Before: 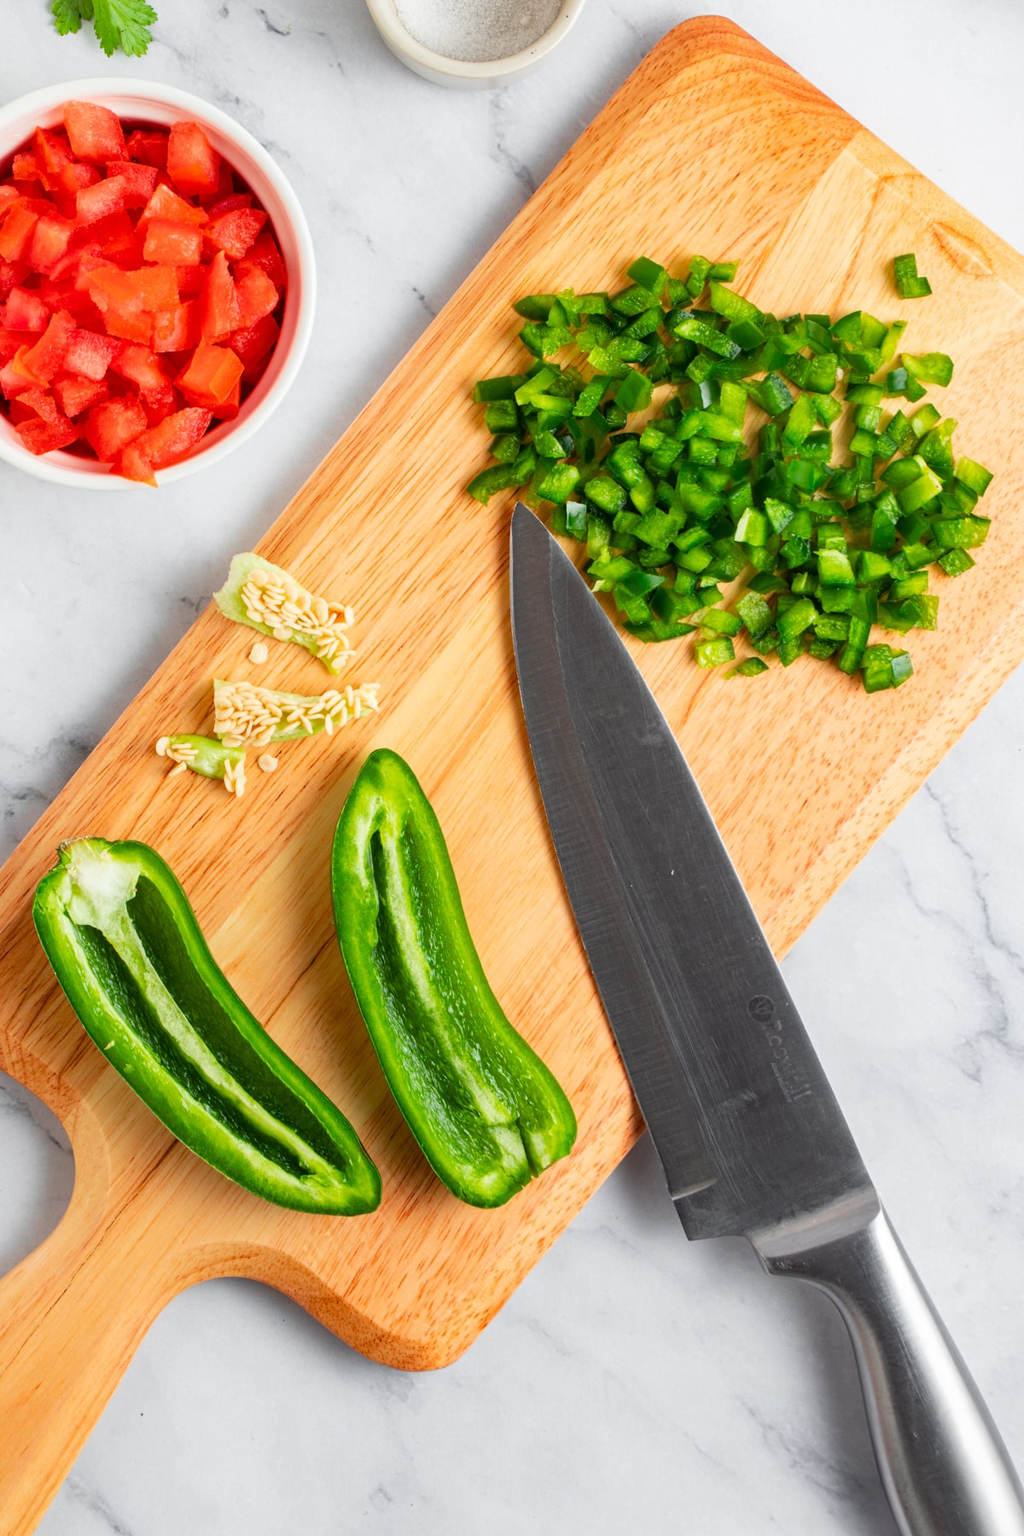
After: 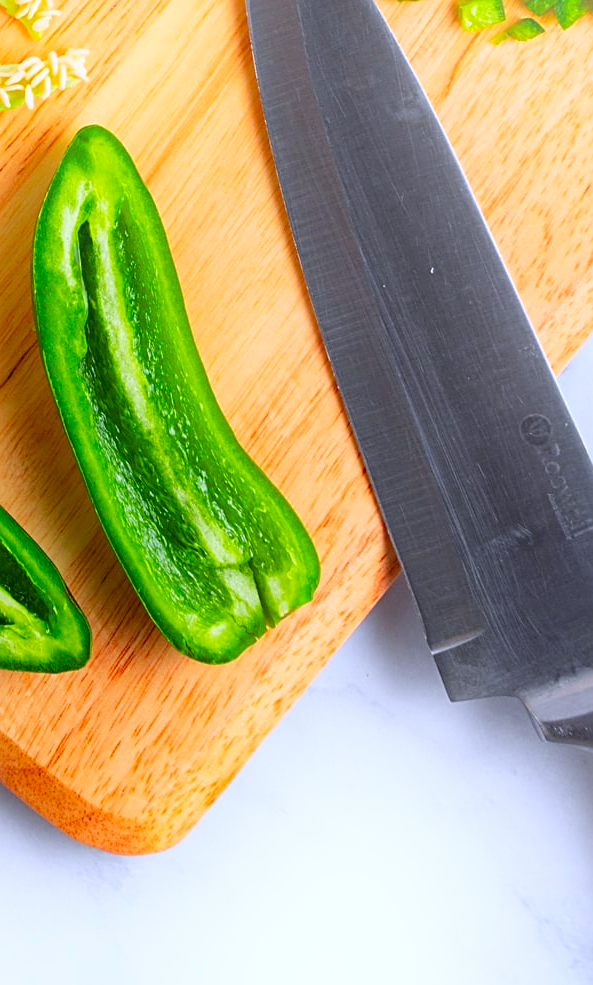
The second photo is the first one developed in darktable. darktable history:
bloom: size 16%, threshold 98%, strength 20%
color correction: saturation 1.32
white balance: red 0.967, blue 1.119, emerald 0.756
sharpen: on, module defaults
crop: left 29.672%, top 41.786%, right 20.851%, bottom 3.487%
